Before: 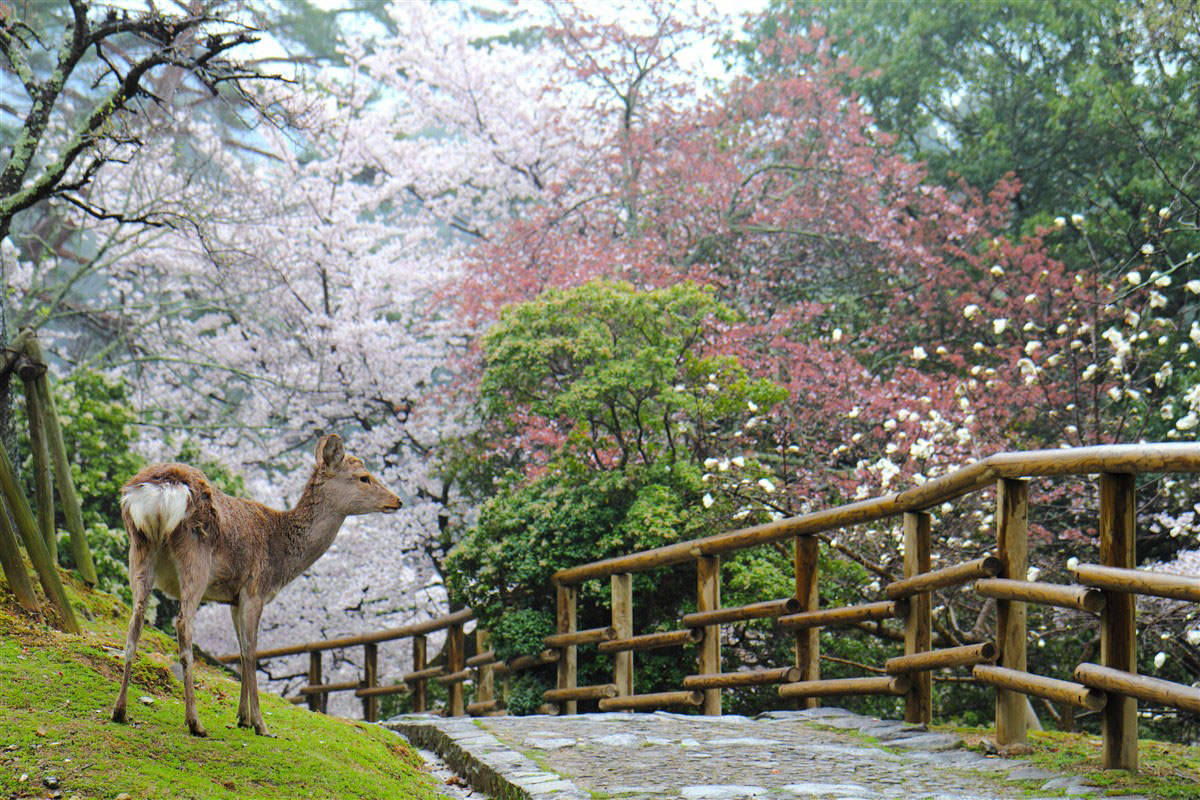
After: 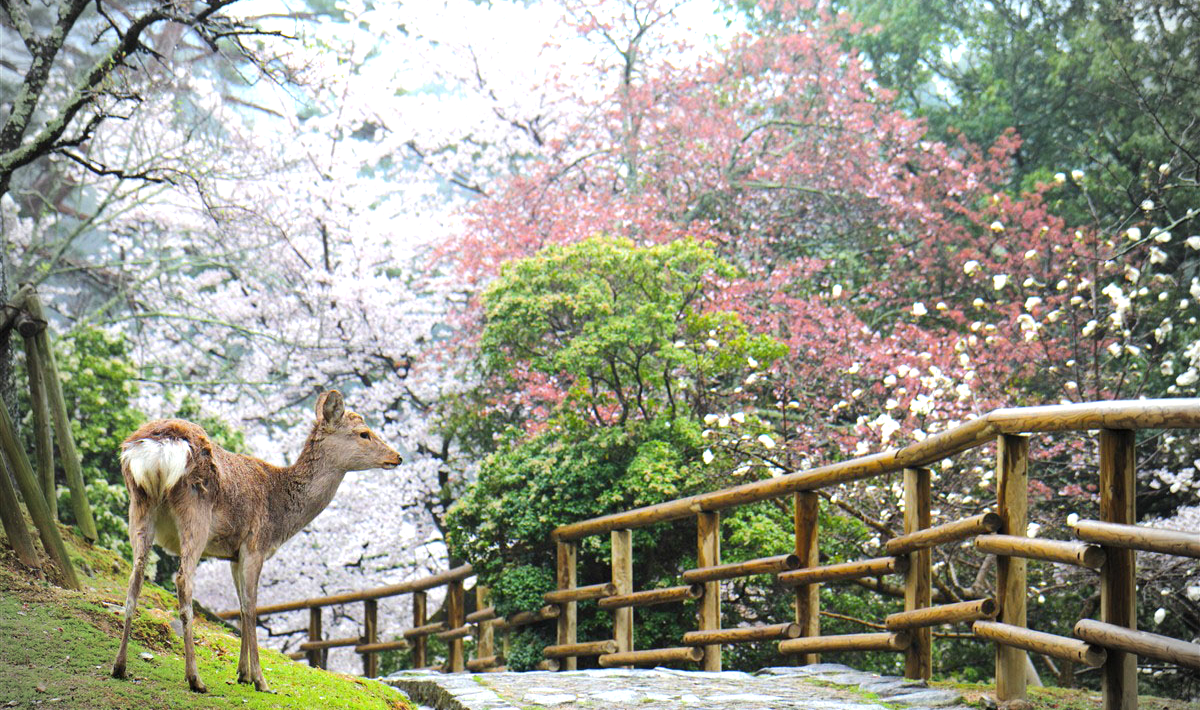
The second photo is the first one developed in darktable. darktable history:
crop and rotate: top 5.609%, bottom 5.609%
exposure: black level correction 0, exposure 0.7 EV, compensate exposure bias true, compensate highlight preservation false
vignetting: fall-off radius 31.48%, brightness -0.472
